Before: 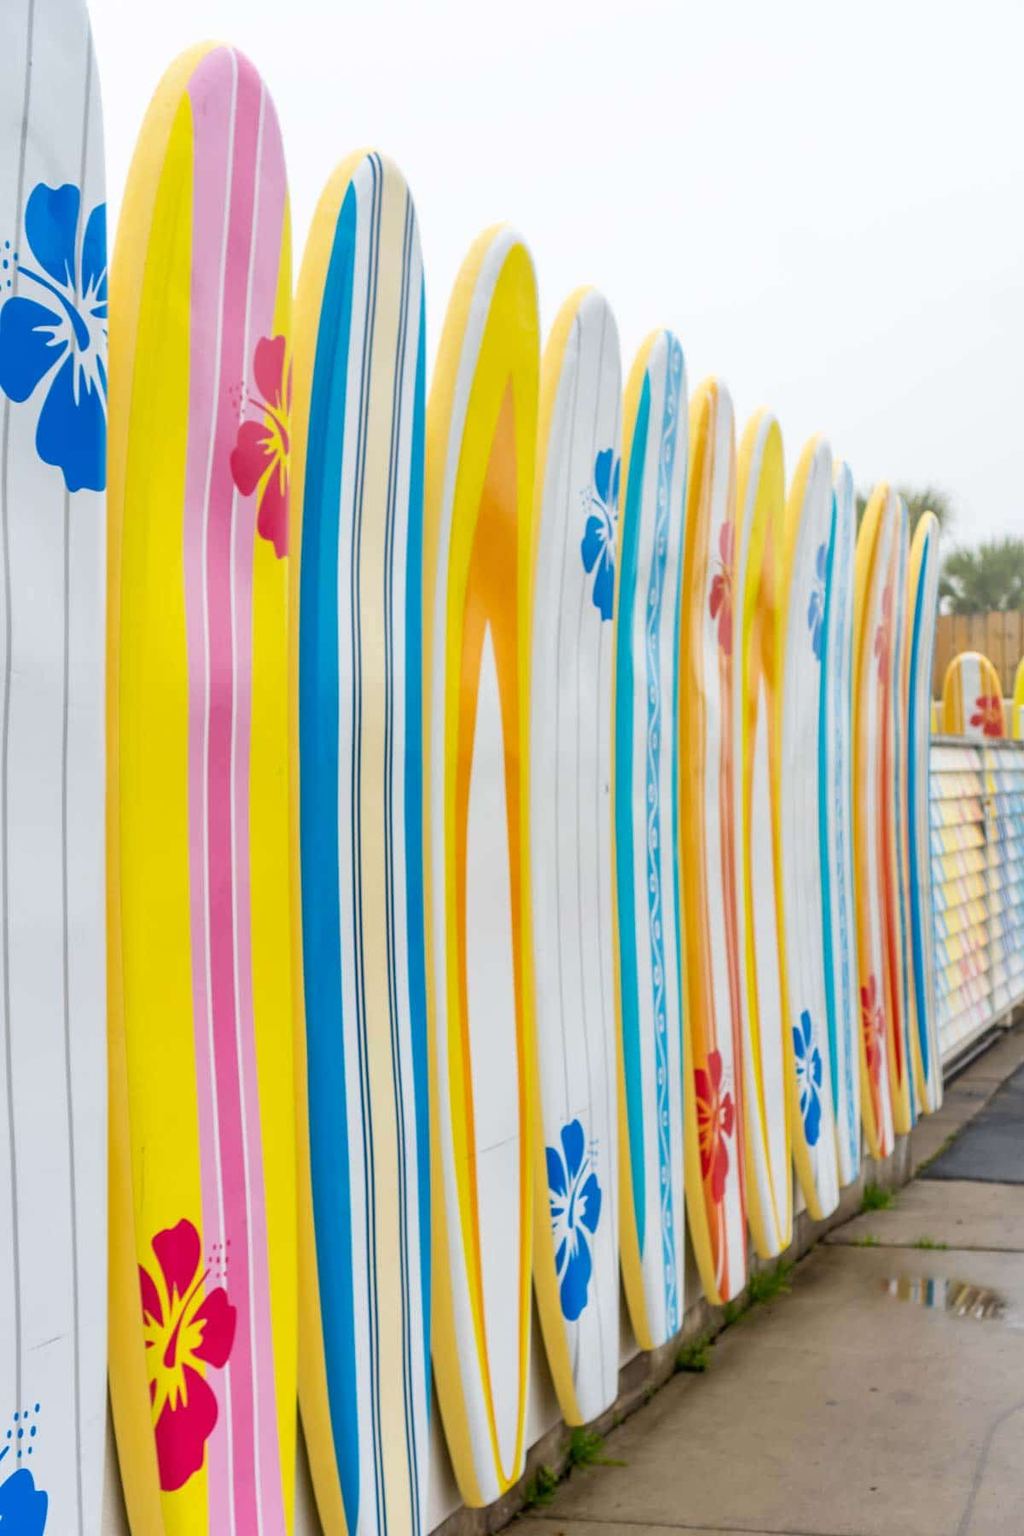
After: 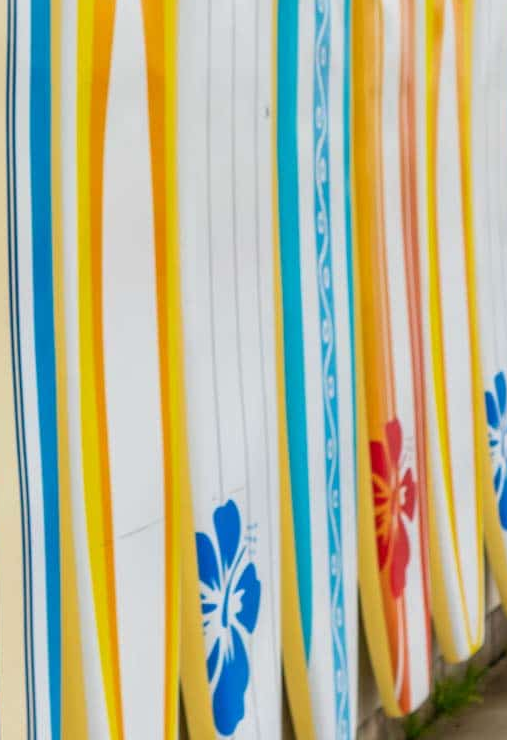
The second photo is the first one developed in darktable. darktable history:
crop: left 37.068%, top 45.115%, right 20.621%, bottom 13.738%
